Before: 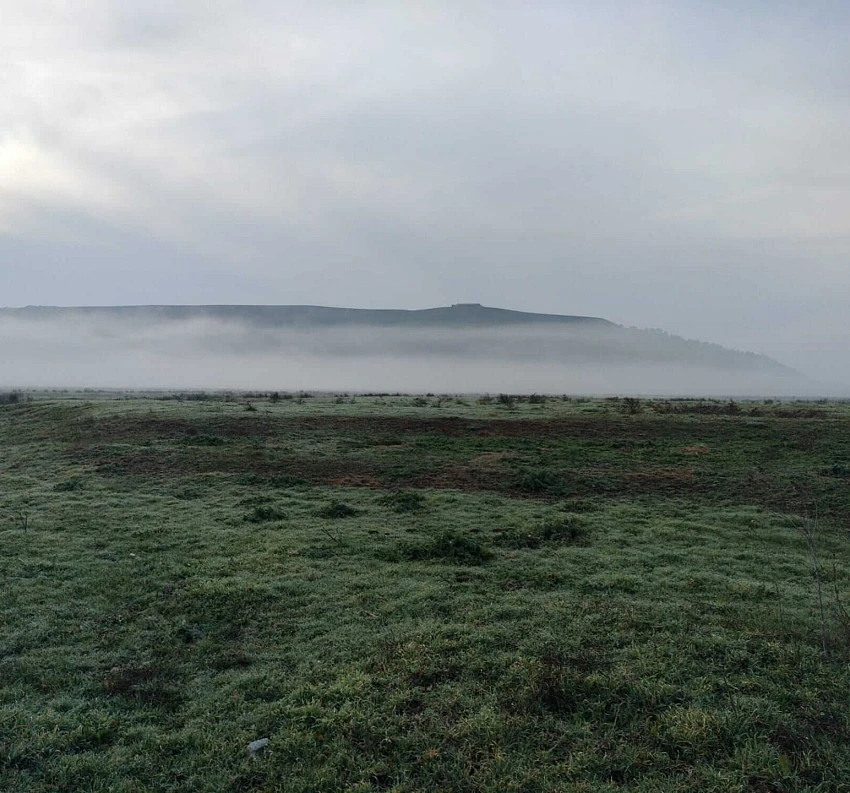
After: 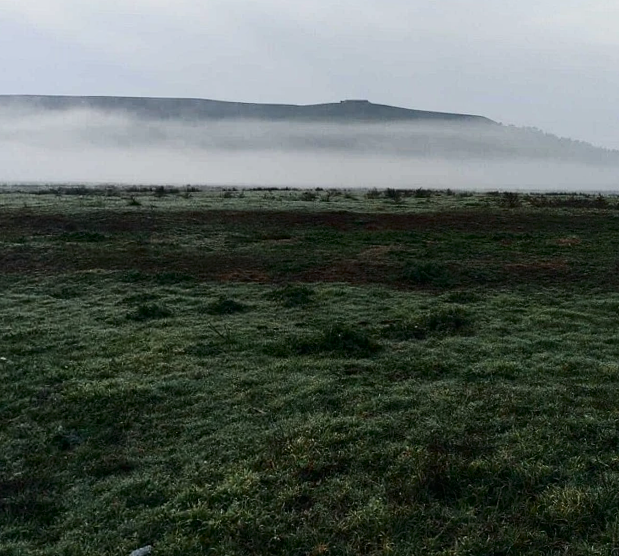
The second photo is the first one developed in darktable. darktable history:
contrast brightness saturation: contrast 0.28
crop: left 16.871%, top 22.857%, right 9.116%
rotate and perspective: rotation -0.013°, lens shift (vertical) -0.027, lens shift (horizontal) 0.178, crop left 0.016, crop right 0.989, crop top 0.082, crop bottom 0.918
